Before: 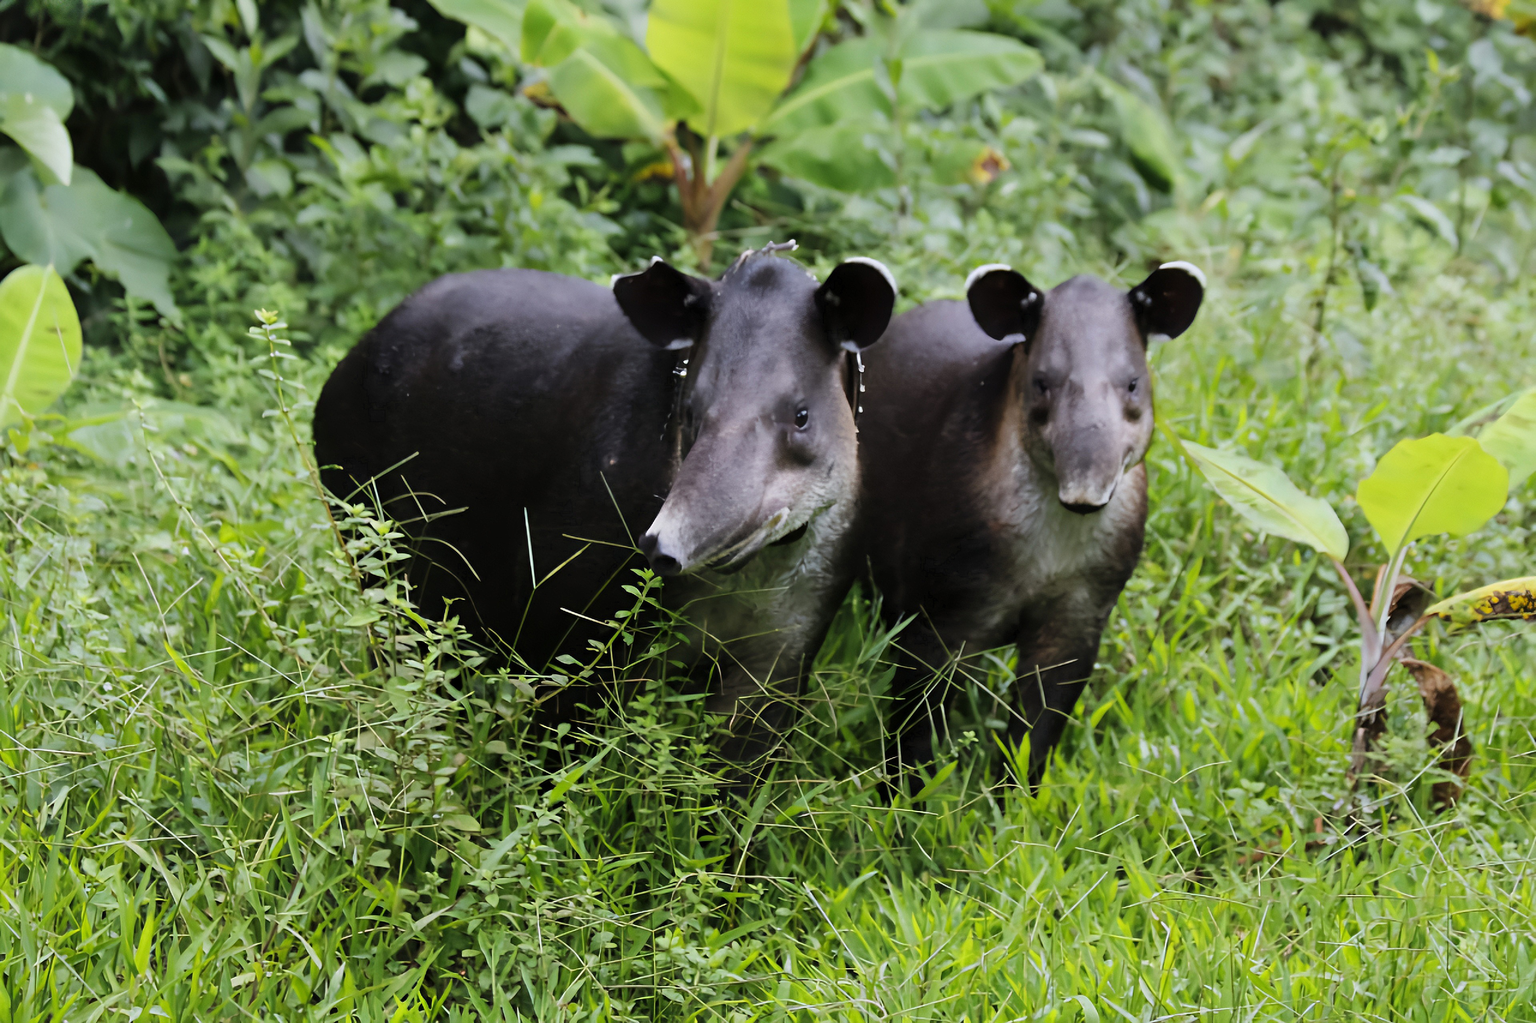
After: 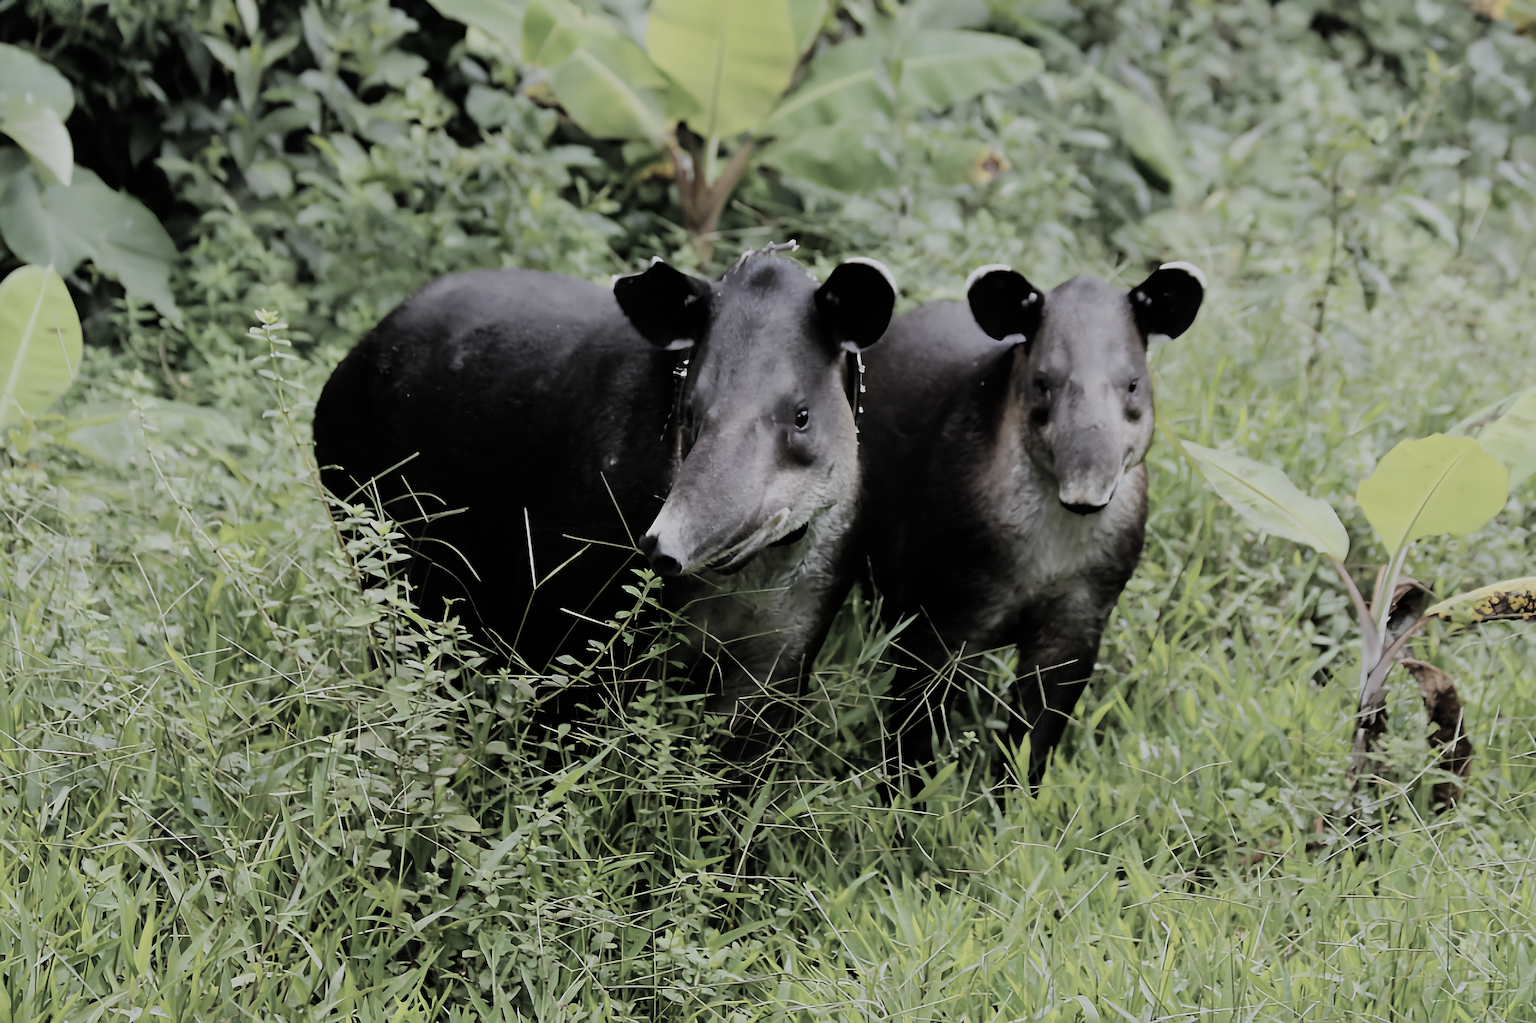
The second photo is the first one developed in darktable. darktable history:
filmic rgb: black relative exposure -7.65 EV, white relative exposure 4.56 EV, hardness 3.61
sharpen: on, module defaults
color correction: saturation 0.5
